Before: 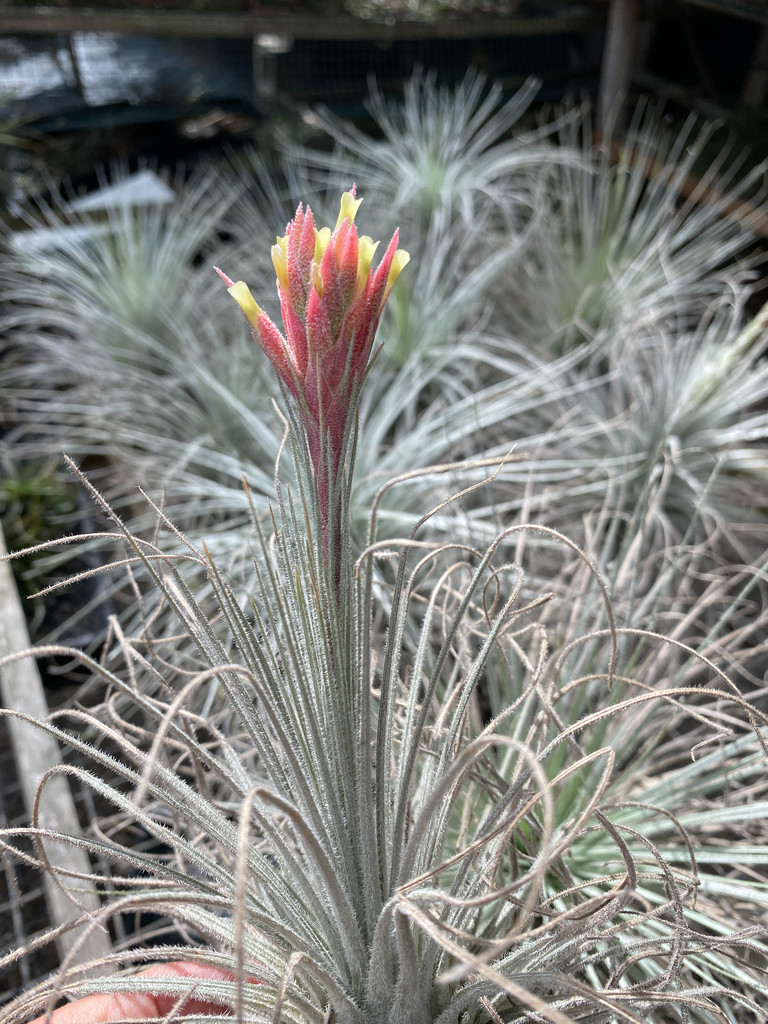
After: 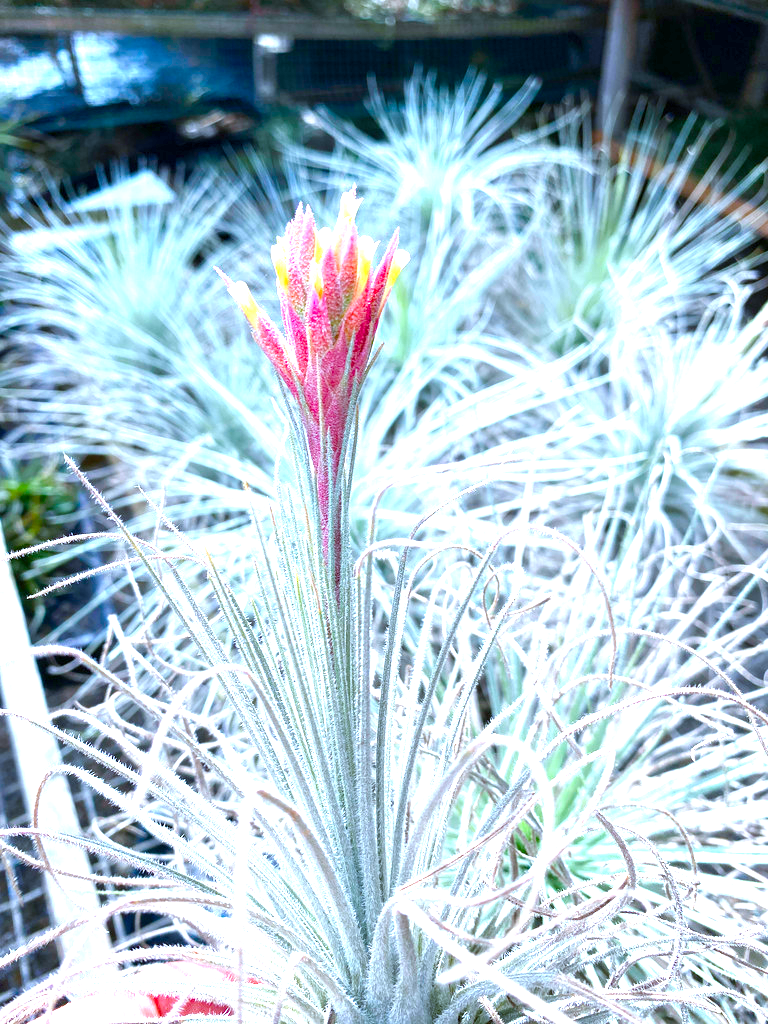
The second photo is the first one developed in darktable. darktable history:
levels: levels [0, 0.43, 0.859]
color balance rgb: power › hue 207.01°, linear chroma grading › global chroma 15.335%, perceptual saturation grading › global saturation 39.961%, perceptual saturation grading › highlights -25.344%, perceptual saturation grading › mid-tones 34.861%, perceptual saturation grading › shadows 34.747%
color calibration: illuminant as shot in camera, x 0.378, y 0.381, temperature 4097.24 K
exposure: black level correction 0, exposure 1.199 EV, compensate highlight preservation false
